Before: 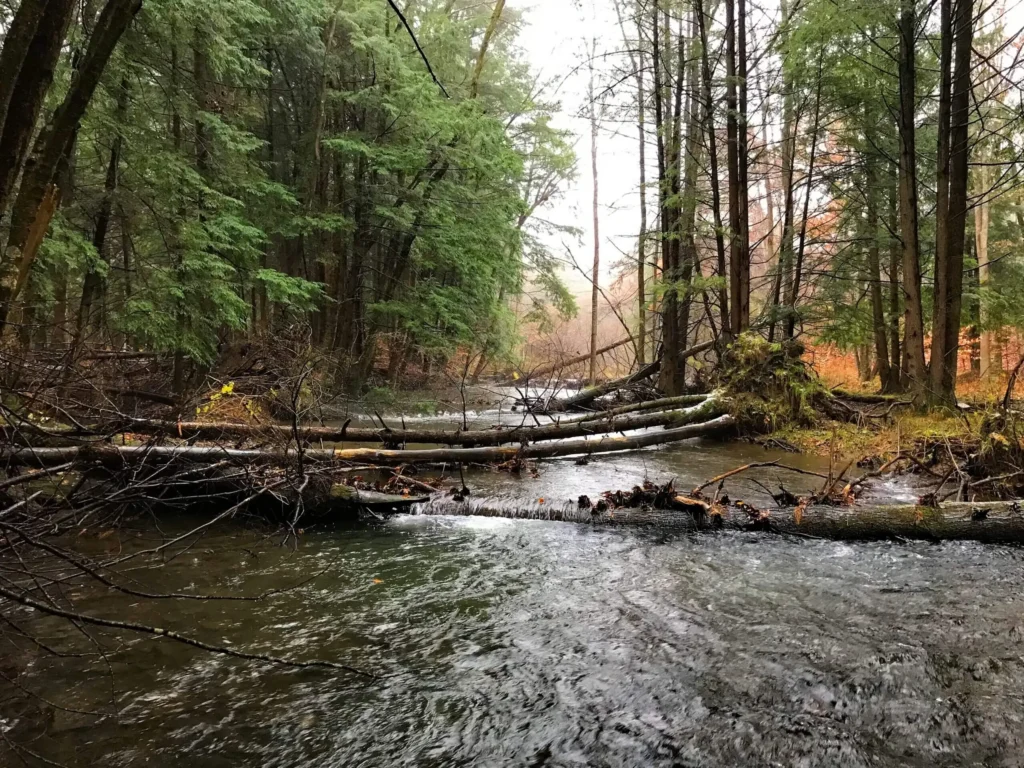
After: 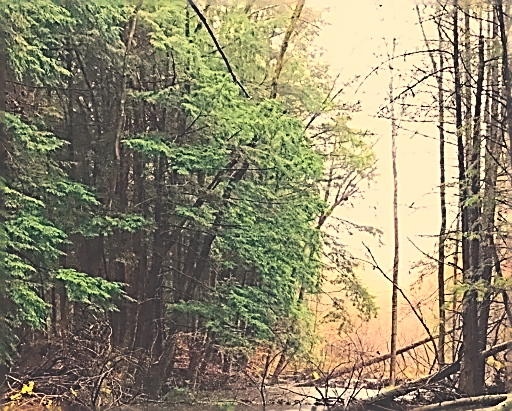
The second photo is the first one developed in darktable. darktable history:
white balance: red 1.123, blue 0.83
tone curve: curves: ch0 [(0, 0.031) (0.139, 0.084) (0.311, 0.278) (0.495, 0.544) (0.718, 0.816) (0.841, 0.909) (1, 0.967)]; ch1 [(0, 0) (0.272, 0.249) (0.388, 0.385) (0.479, 0.456) (0.495, 0.497) (0.538, 0.55) (0.578, 0.595) (0.707, 0.778) (1, 1)]; ch2 [(0, 0) (0.125, 0.089) (0.353, 0.329) (0.443, 0.408) (0.502, 0.495) (0.56, 0.553) (0.608, 0.631) (1, 1)], color space Lab, independent channels, preserve colors none
crop: left 19.556%, right 30.401%, bottom 46.458%
shadows and highlights: shadows -70, highlights 35, soften with gaussian
sharpen: amount 2
exposure: black level correction -0.062, exposure -0.05 EV, compensate highlight preservation false
contrast brightness saturation: saturation -0.05
